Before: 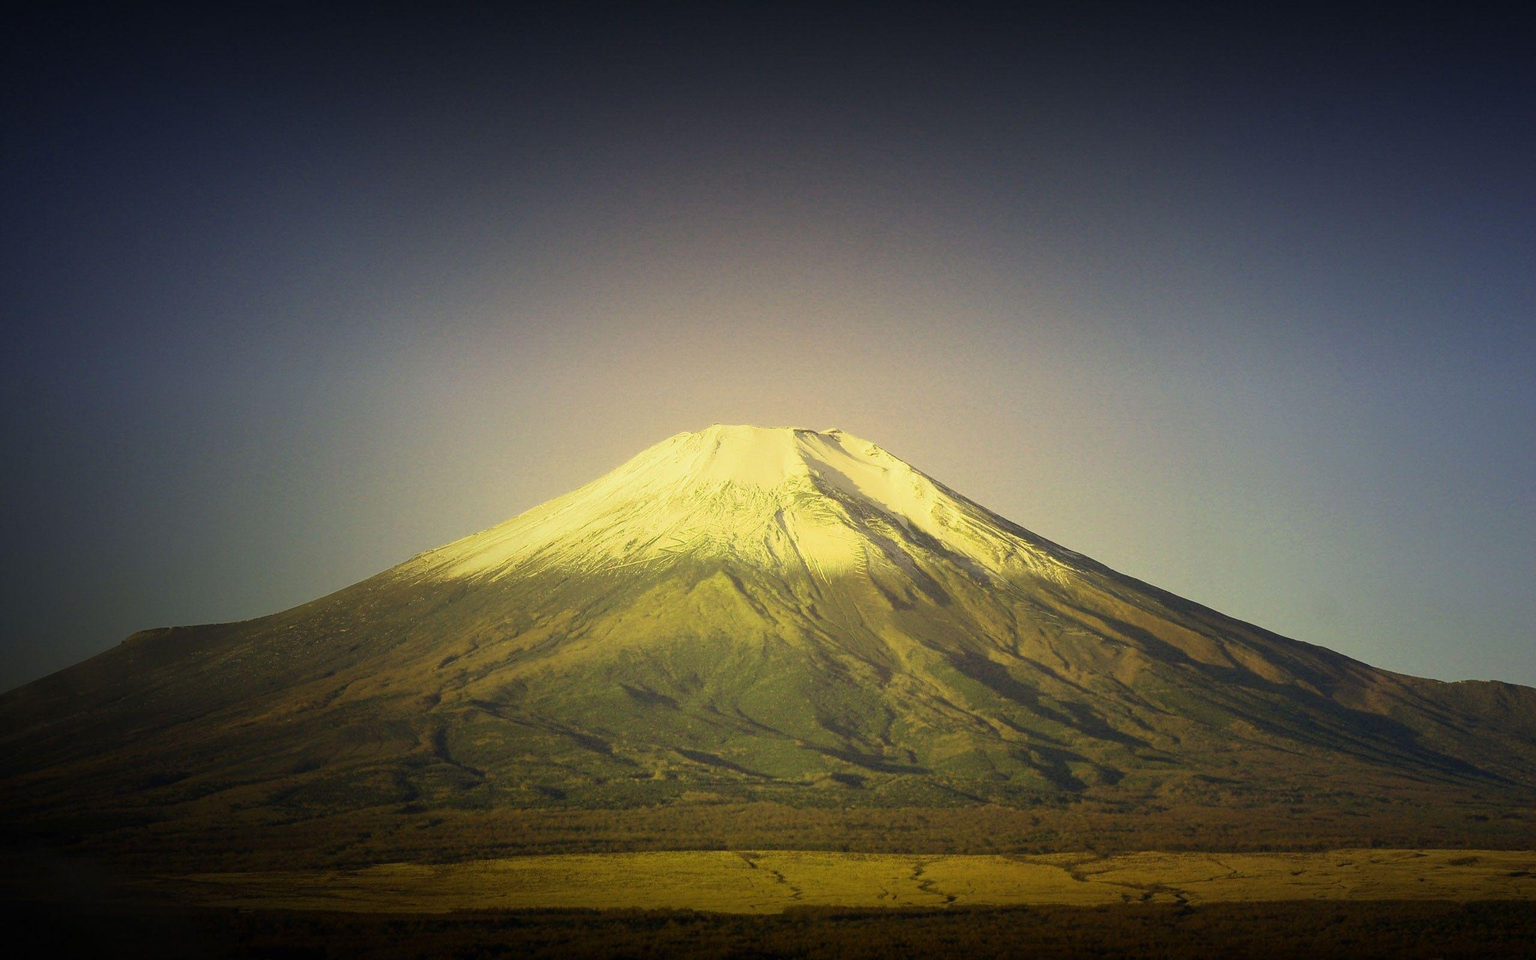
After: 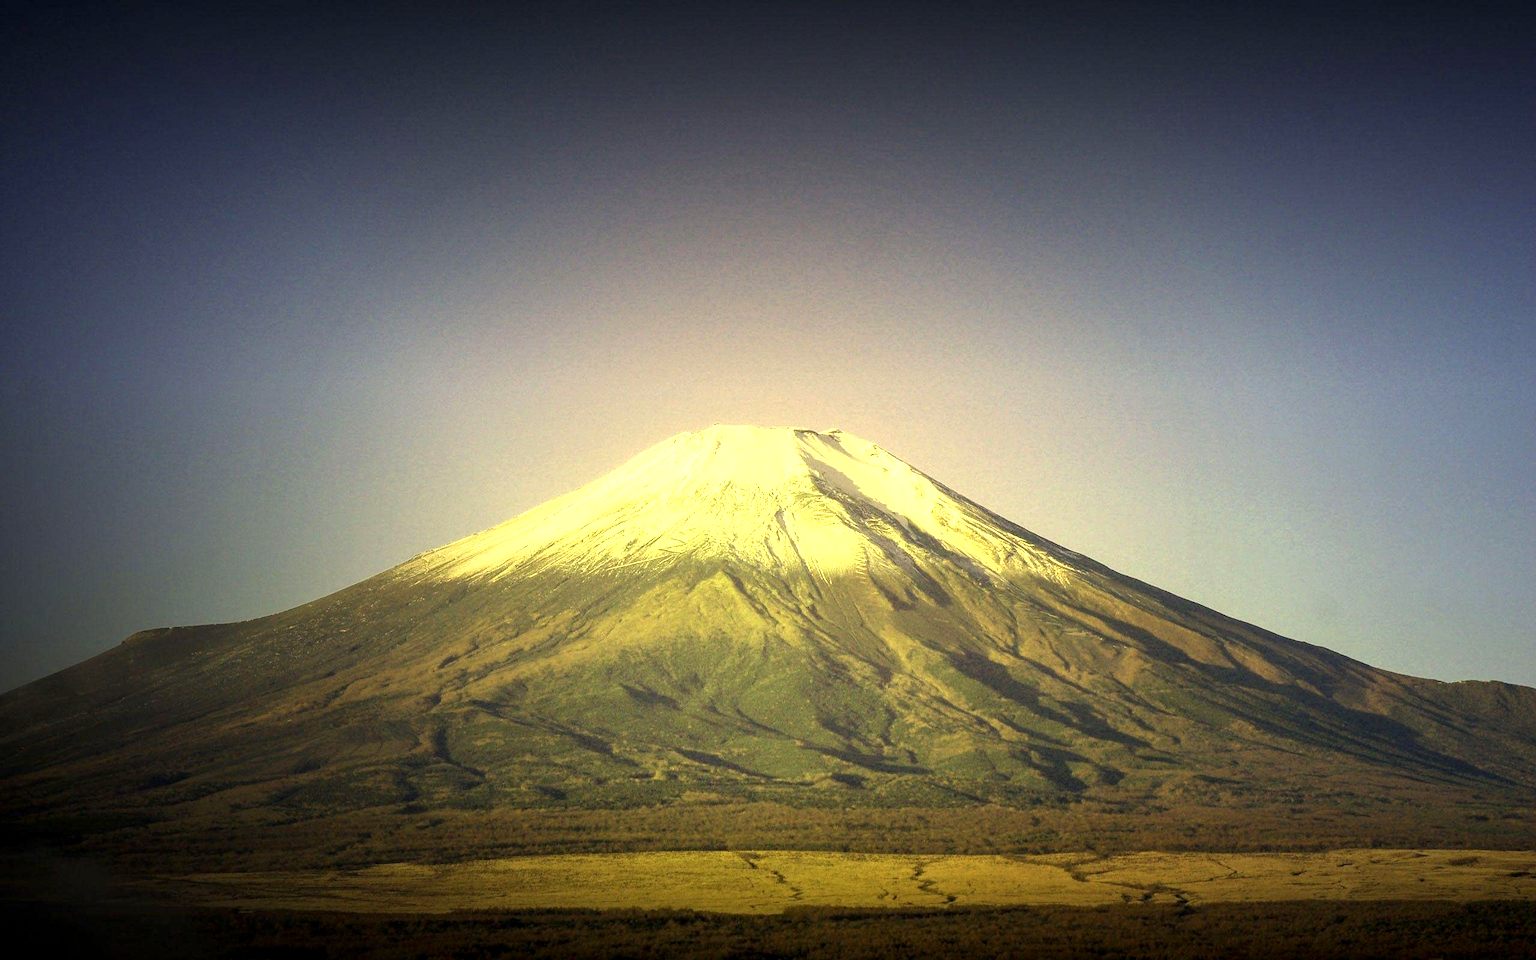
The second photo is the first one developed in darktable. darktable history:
exposure: exposure 0.648 EV, compensate highlight preservation false
local contrast: detail 130%
